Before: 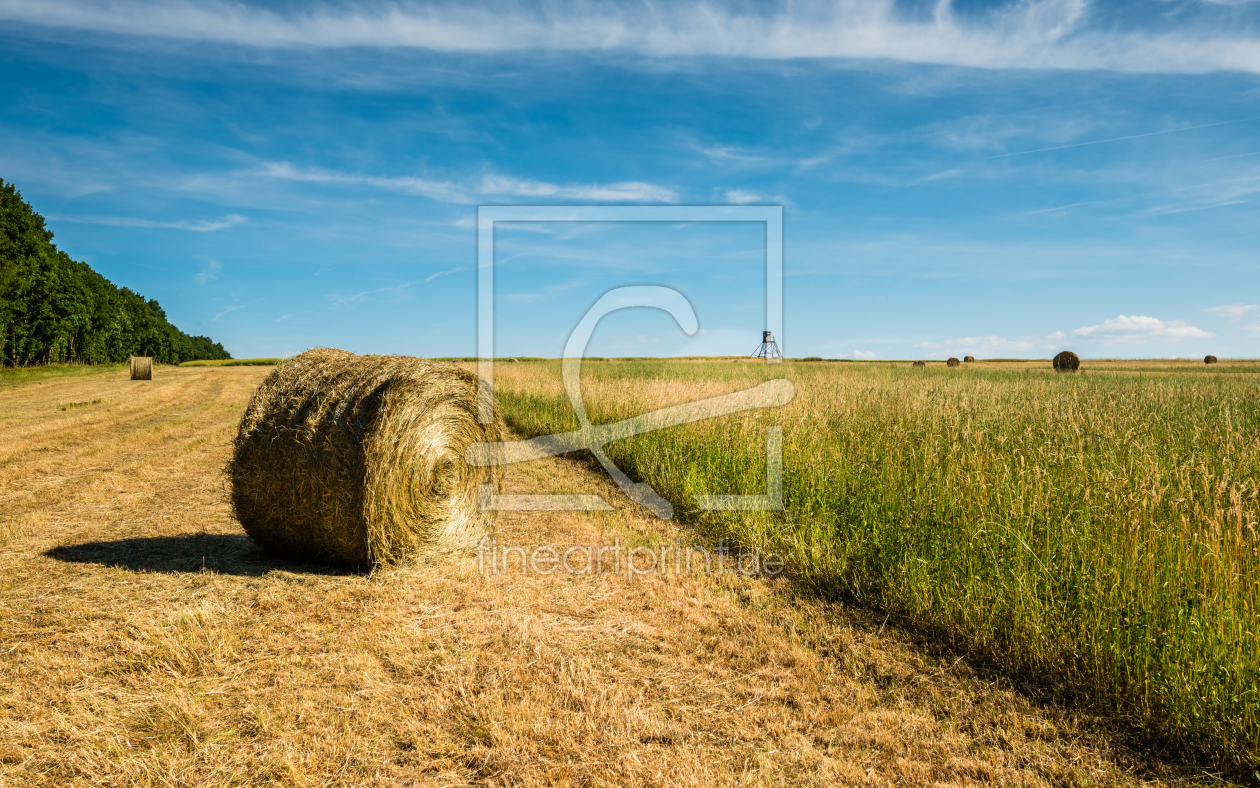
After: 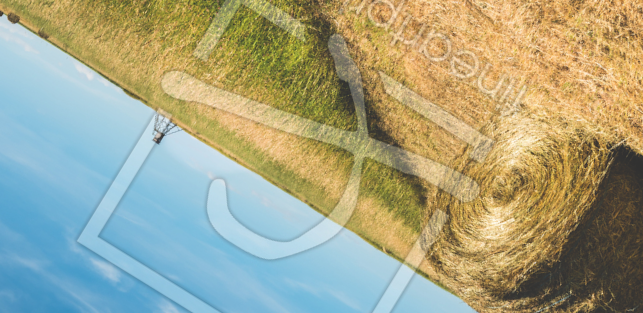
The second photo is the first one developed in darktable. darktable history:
crop and rotate: angle 148.33°, left 9.129%, top 15.562%, right 4.52%, bottom 17.109%
exposure: black level correction -0.031, compensate highlight preservation false
